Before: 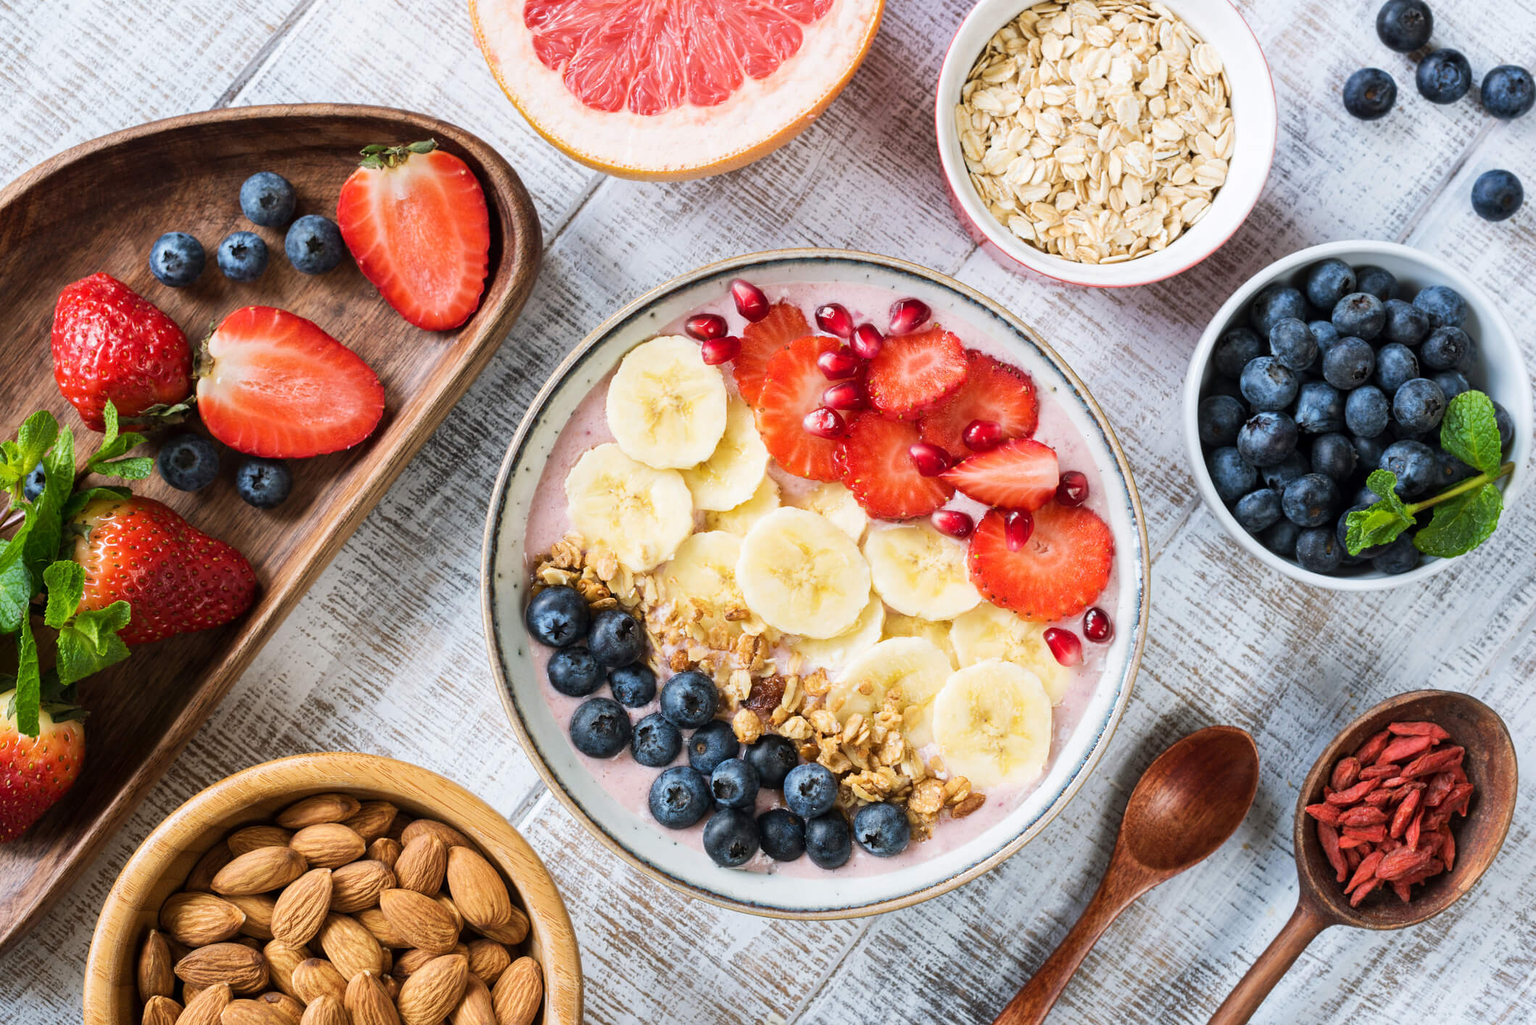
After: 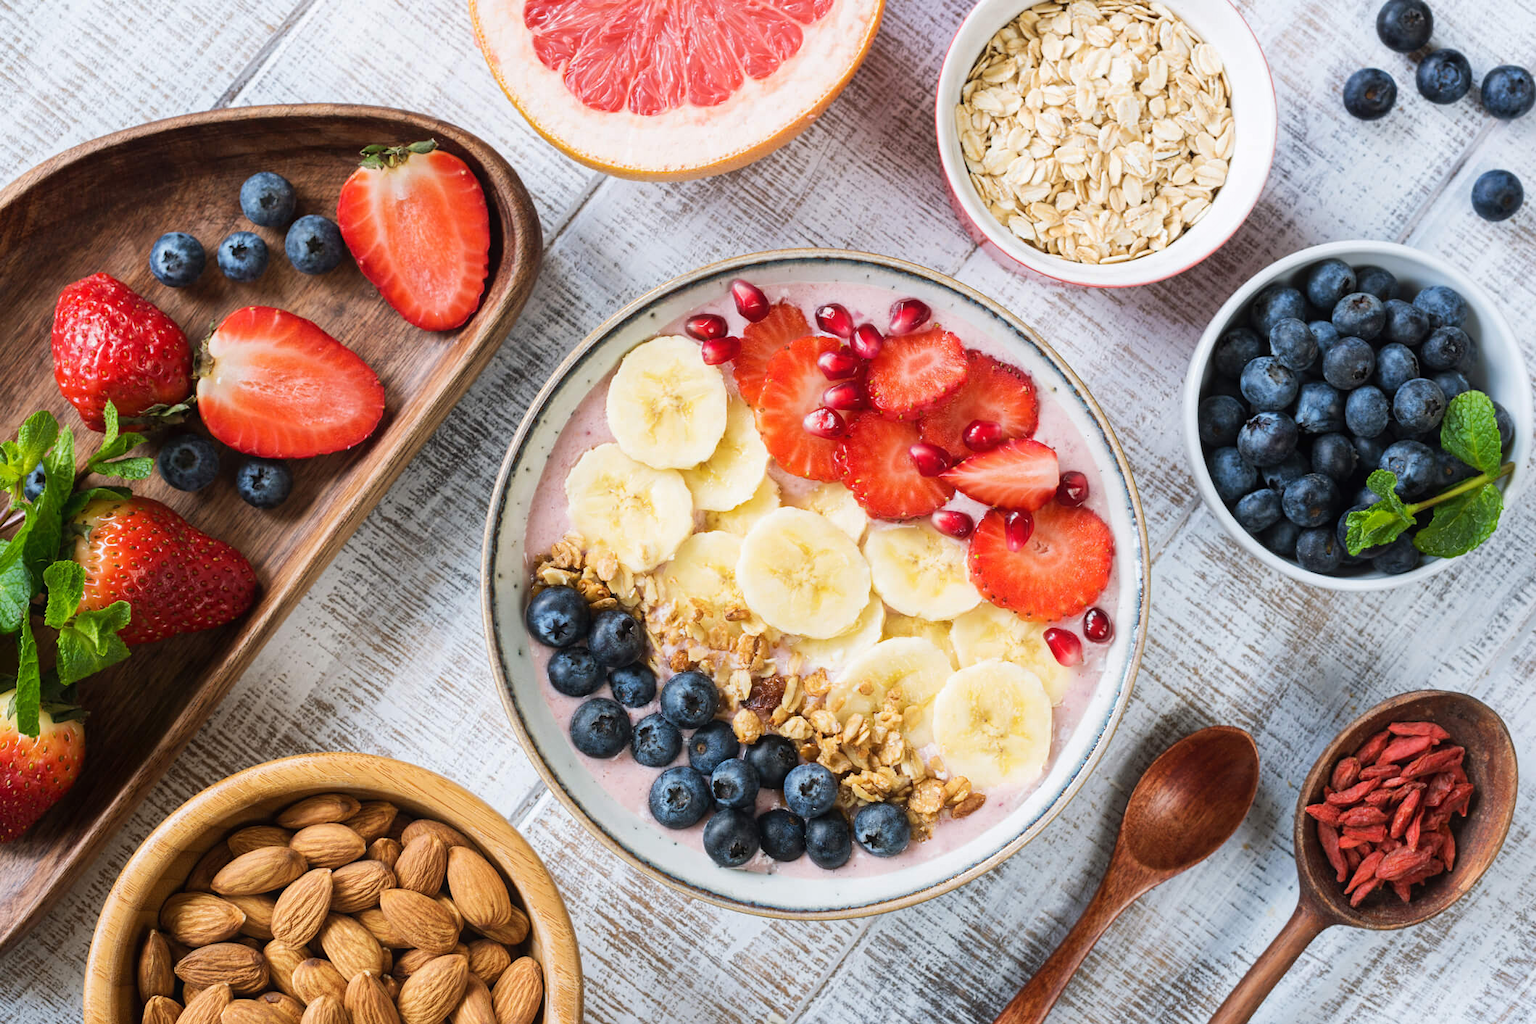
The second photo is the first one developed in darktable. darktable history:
crop: bottom 0.063%
contrast equalizer: y [[0.5, 0.5, 0.472, 0.5, 0.5, 0.5], [0.5 ×6], [0.5 ×6], [0 ×6], [0 ×6]]
